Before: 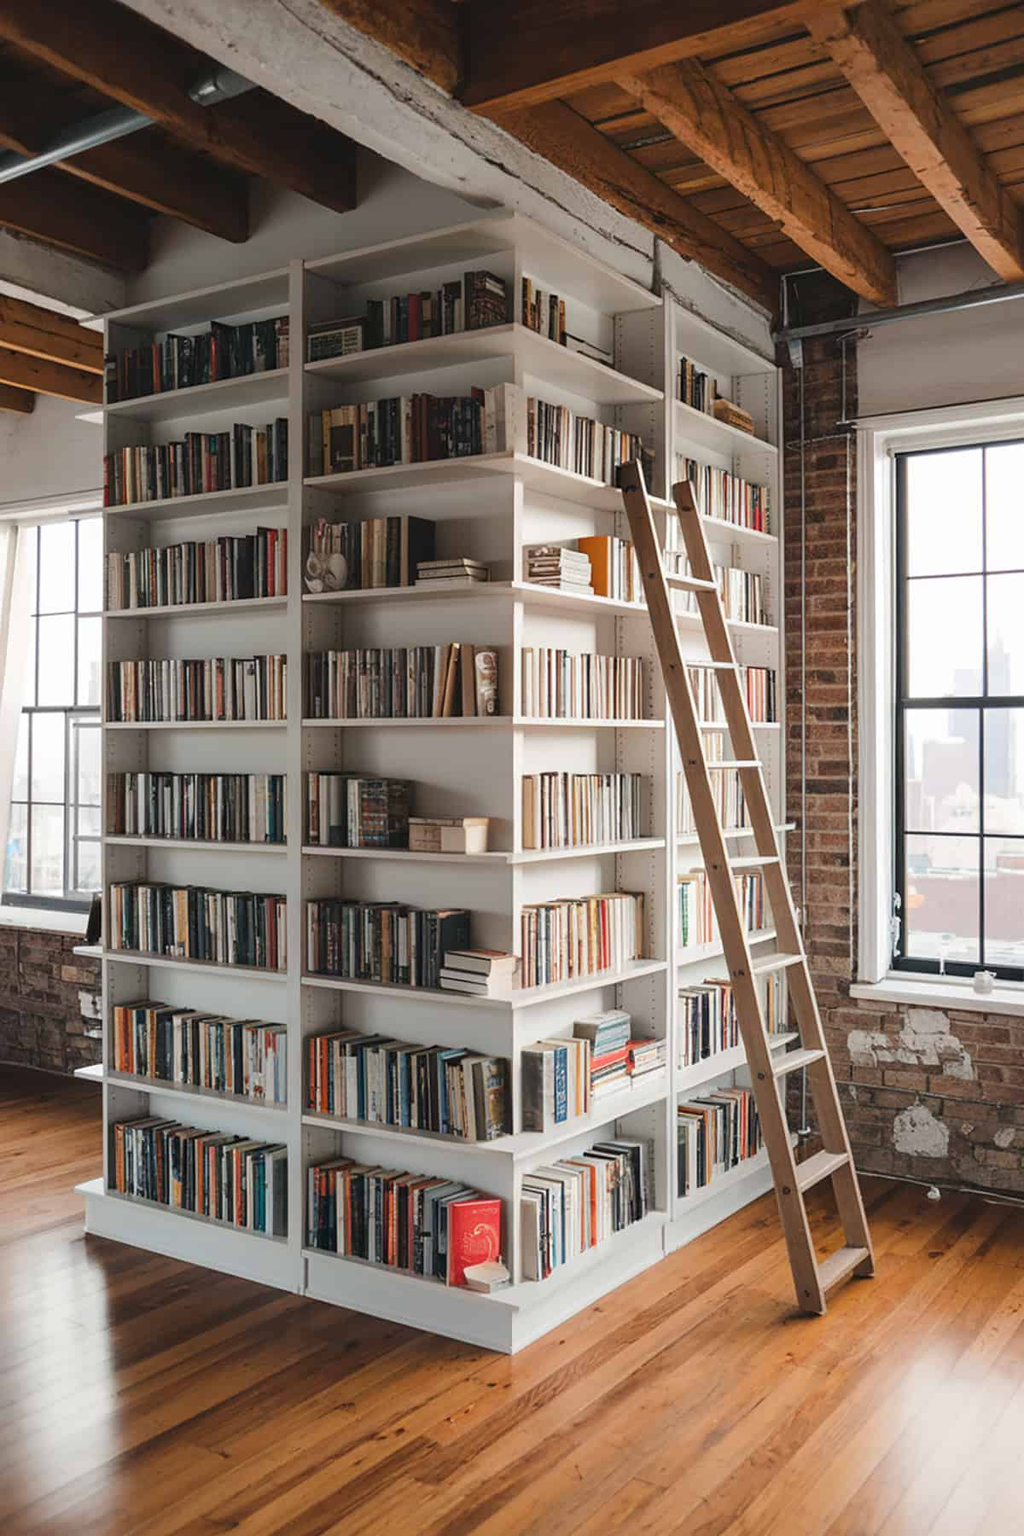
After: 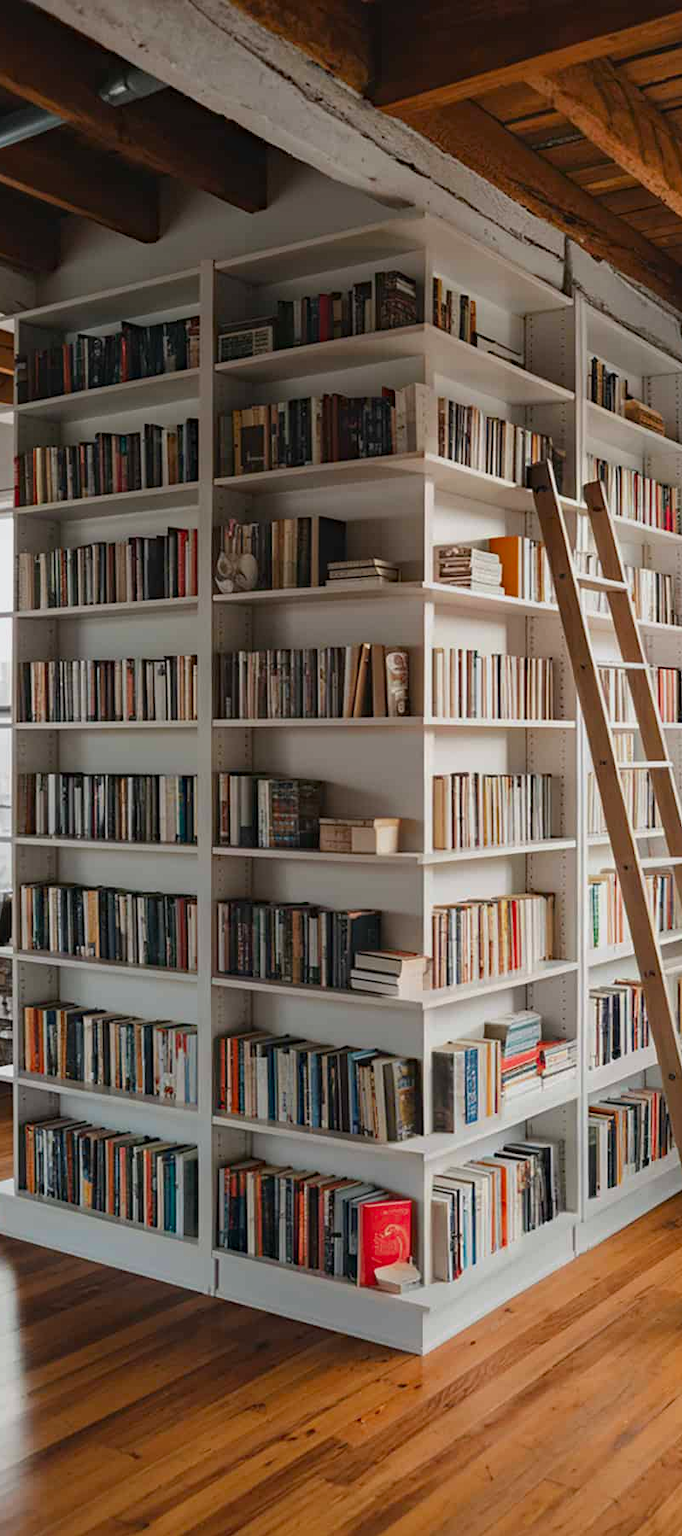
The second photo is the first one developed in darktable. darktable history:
crop and rotate: left 8.786%, right 24.548%
exposure: exposure -0.36 EV, compensate highlight preservation false
contrast brightness saturation: saturation 0.18
haze removal: compatibility mode true, adaptive false
rotate and perspective: automatic cropping original format, crop left 0, crop top 0
white balance: emerald 1
